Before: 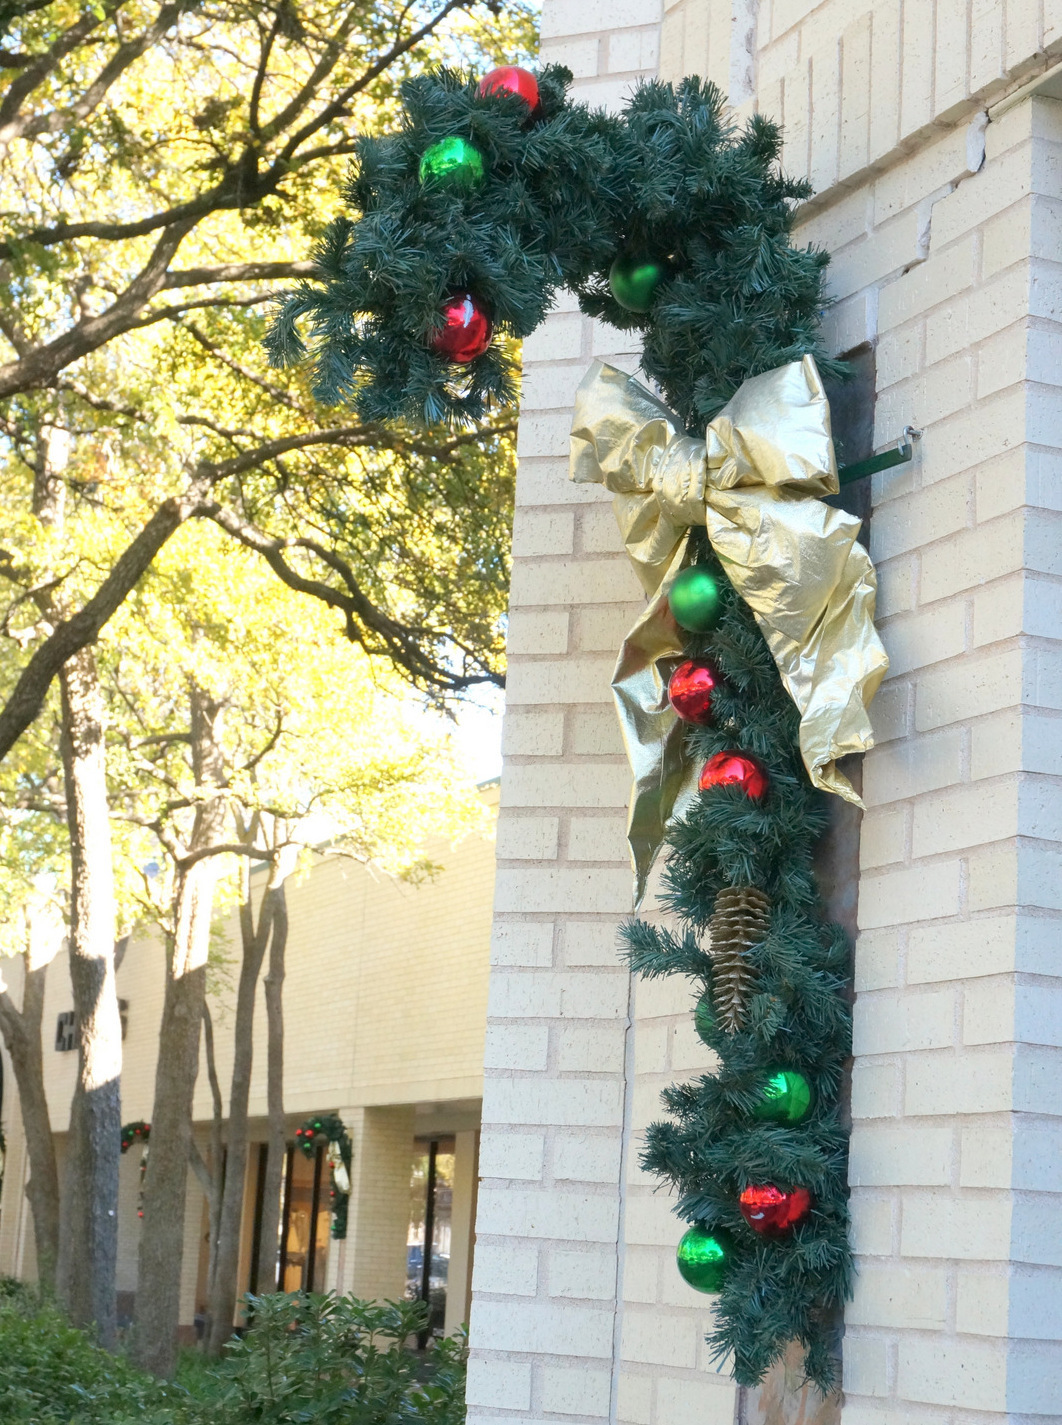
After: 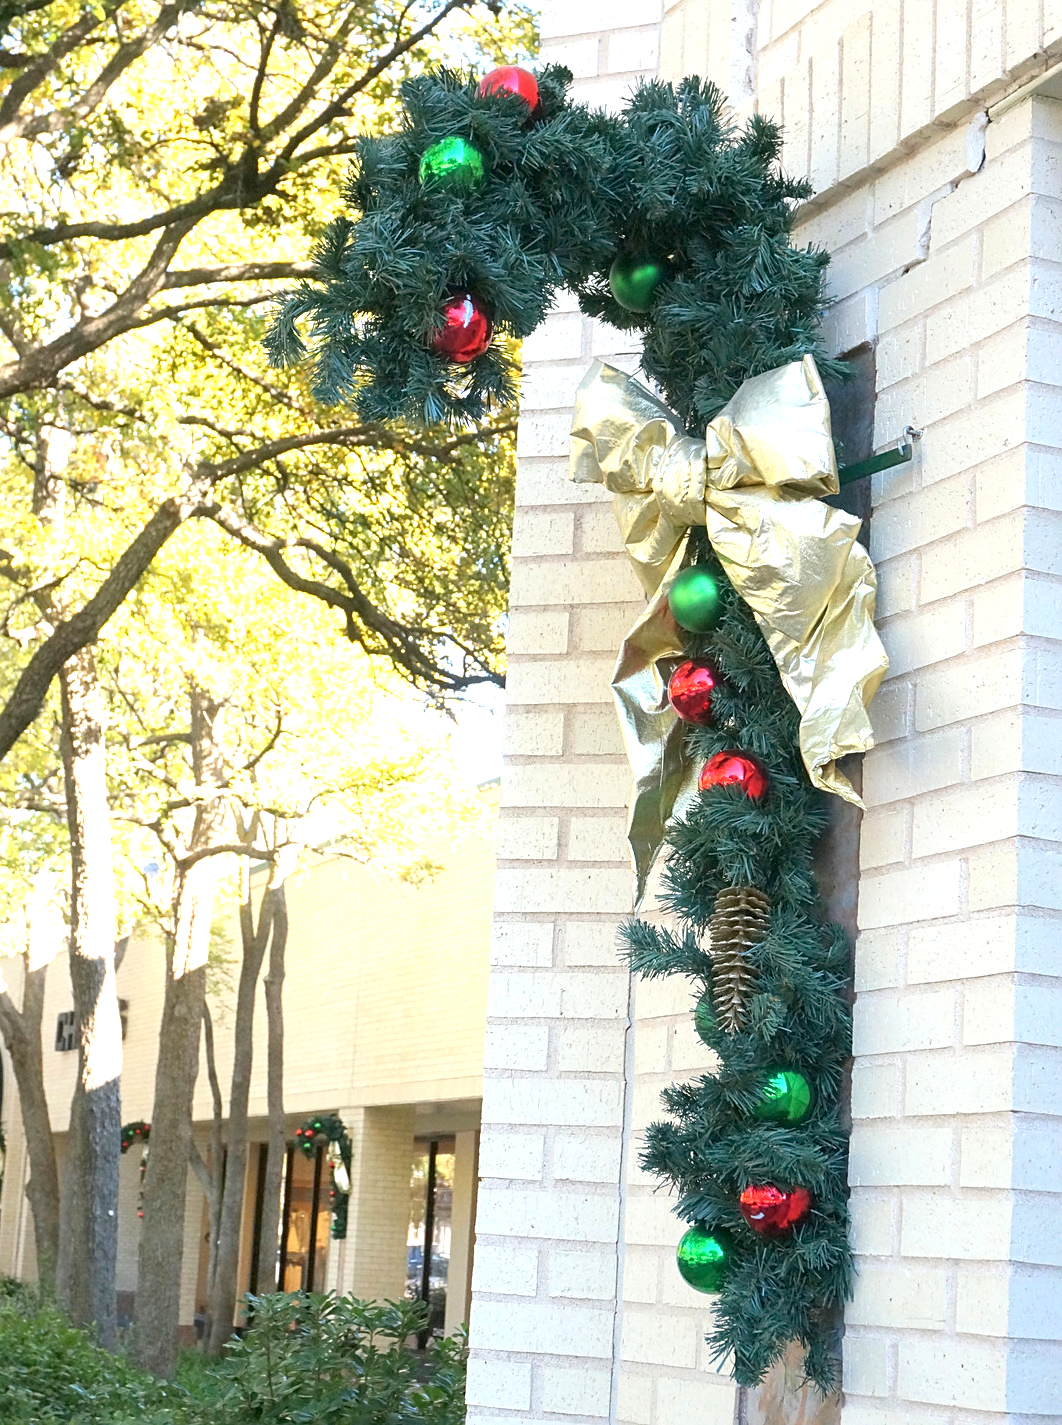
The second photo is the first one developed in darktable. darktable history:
sharpen: on, module defaults
exposure: black level correction 0.001, exposure 0.5 EV, compensate highlight preservation false
